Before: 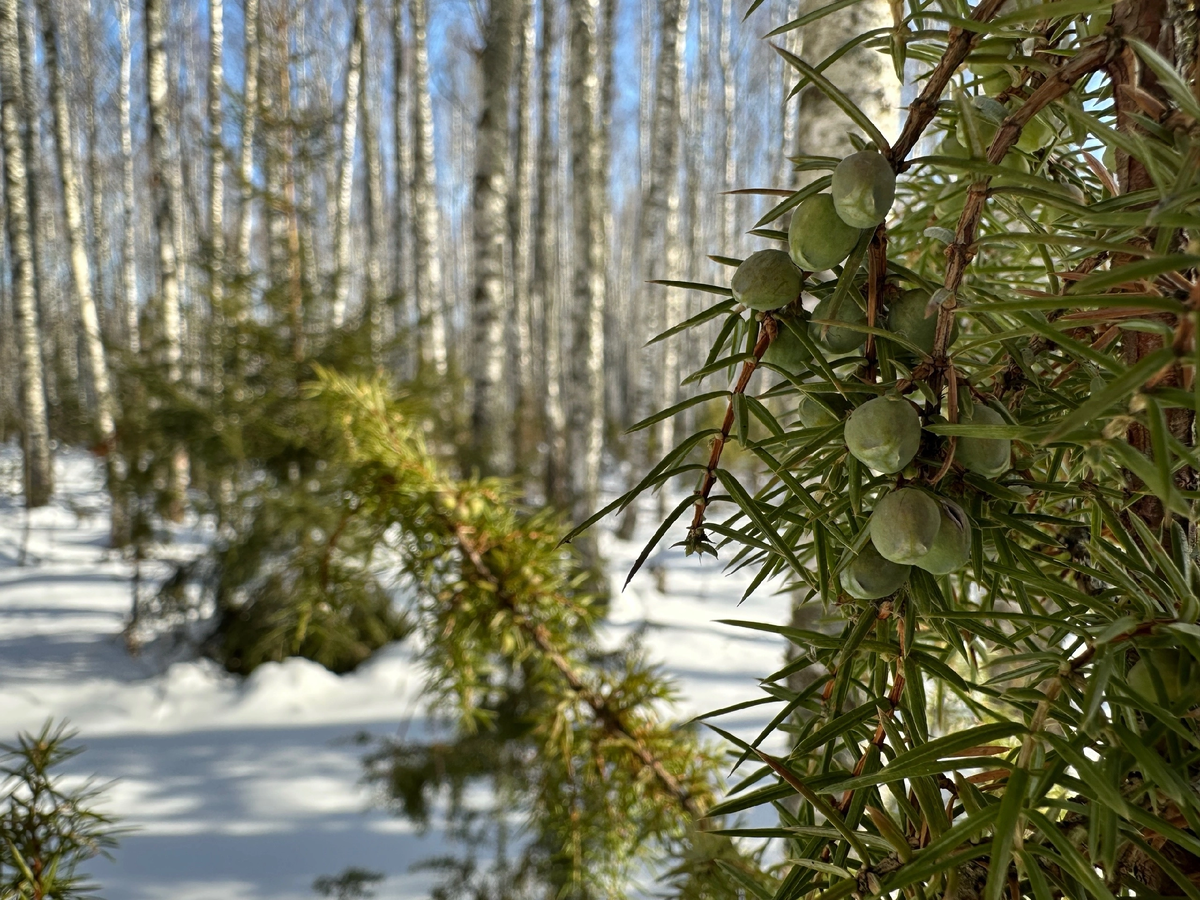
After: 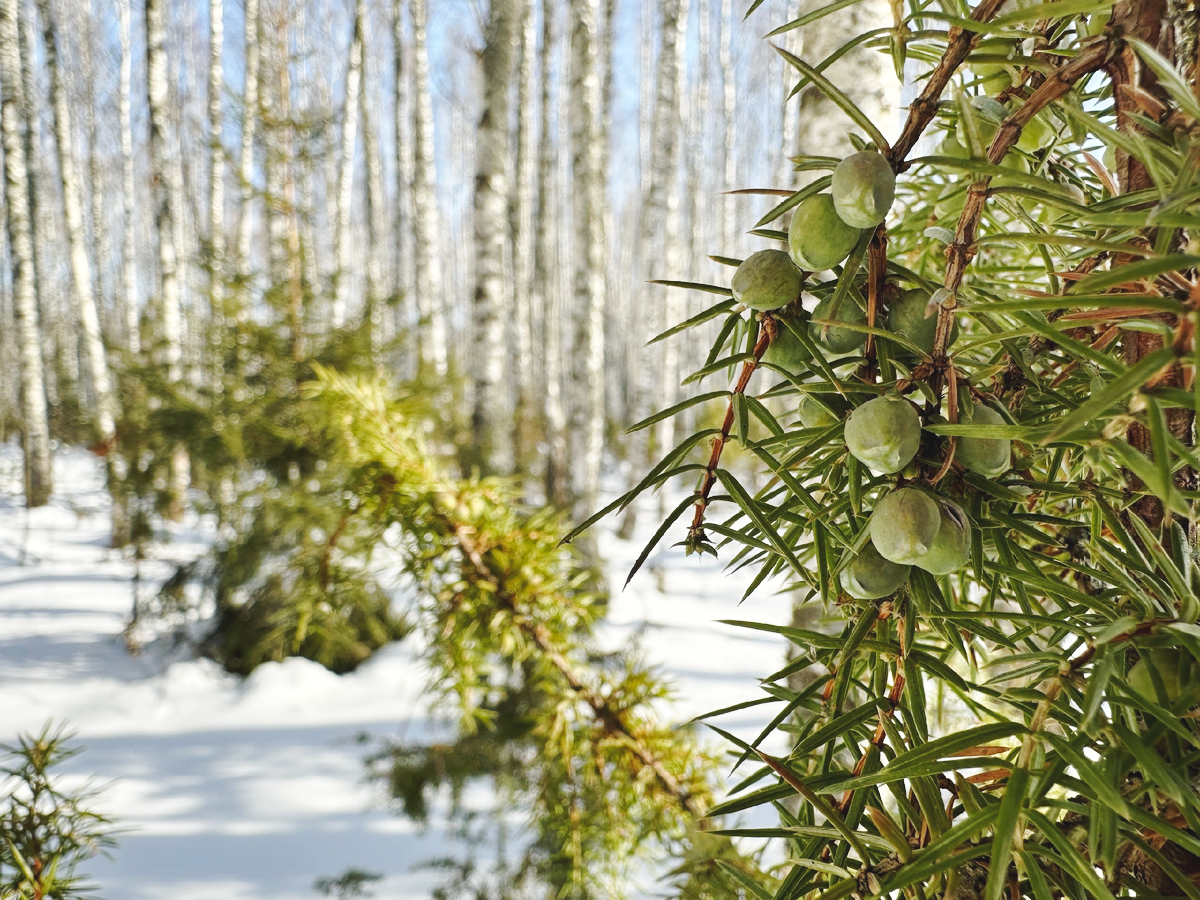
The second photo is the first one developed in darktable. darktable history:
base curve: curves: ch0 [(0, 0.007) (0.028, 0.063) (0.121, 0.311) (0.46, 0.743) (0.859, 0.957) (1, 1)], preserve colors none
